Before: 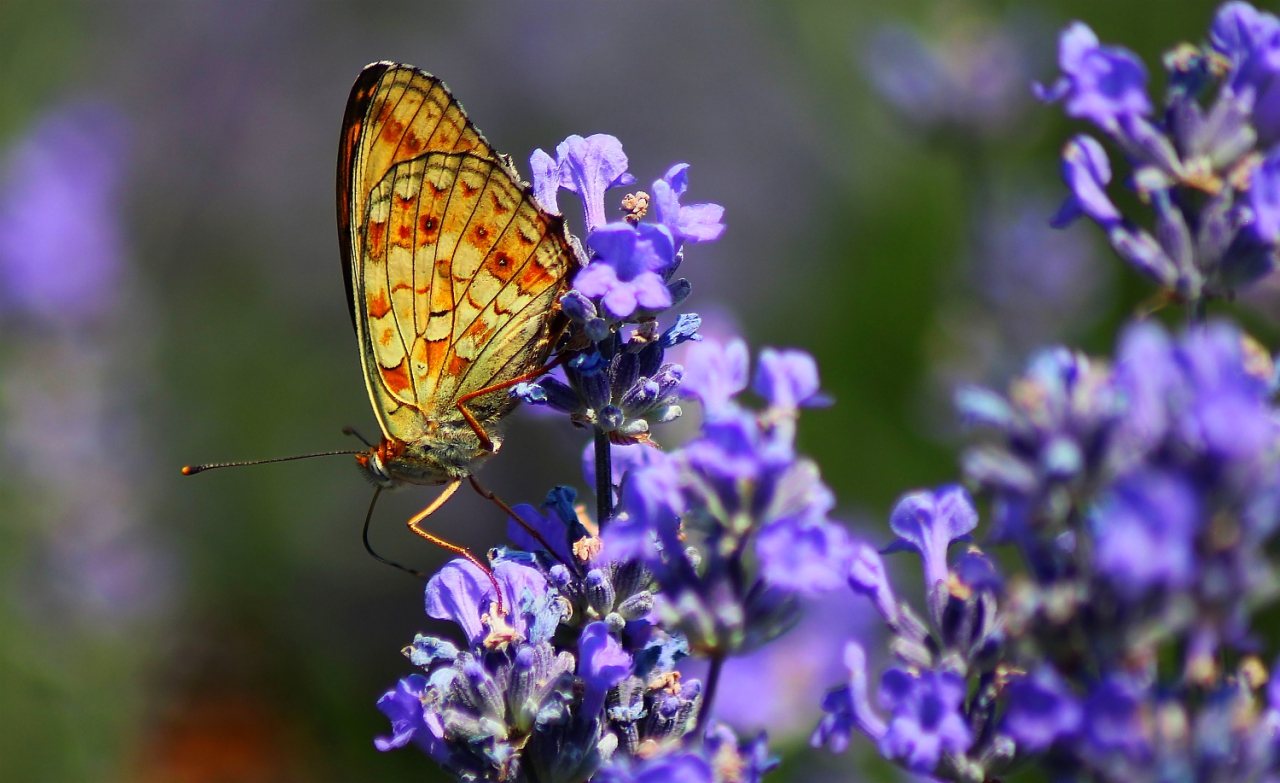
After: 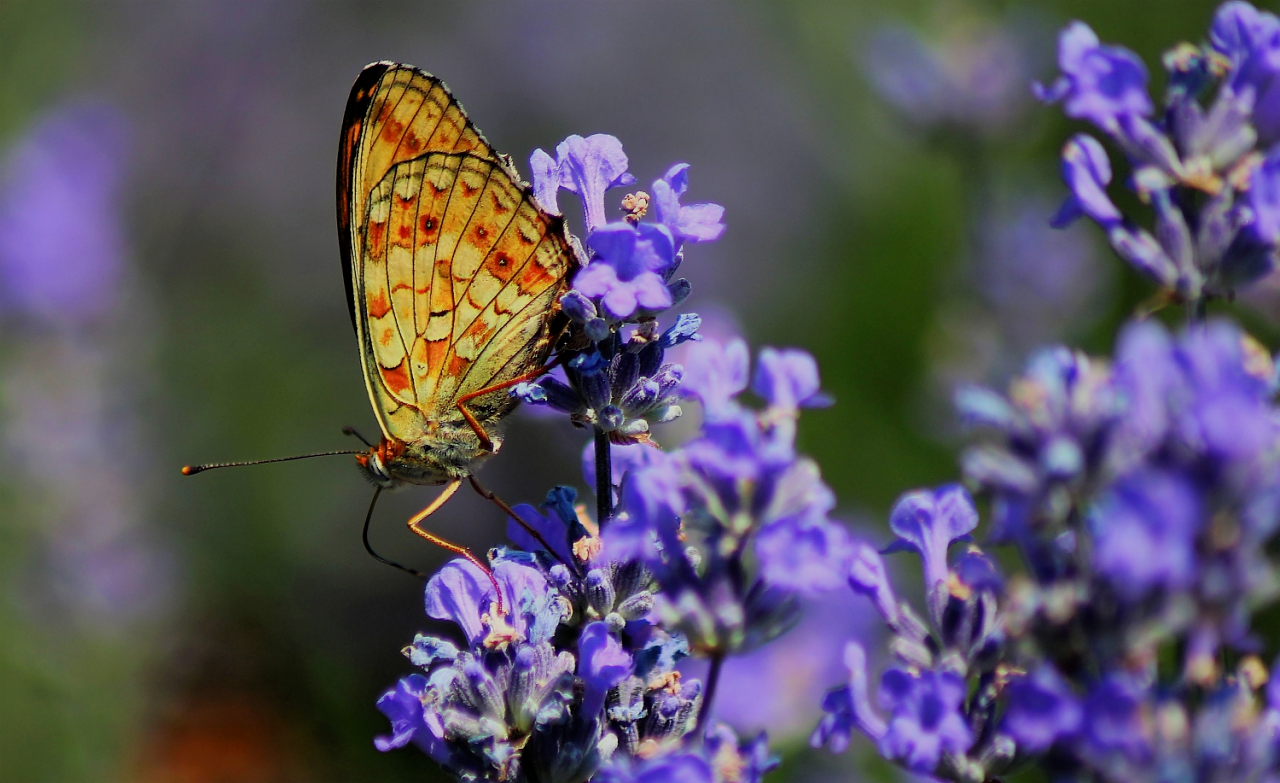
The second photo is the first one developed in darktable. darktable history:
filmic rgb: middle gray luminance 18.34%, black relative exposure -9.03 EV, white relative exposure 3.75 EV, threshold 5.98 EV, target black luminance 0%, hardness 4.92, latitude 67.51%, contrast 0.955, highlights saturation mix 21.36%, shadows ↔ highlights balance 21.92%, enable highlight reconstruction true
